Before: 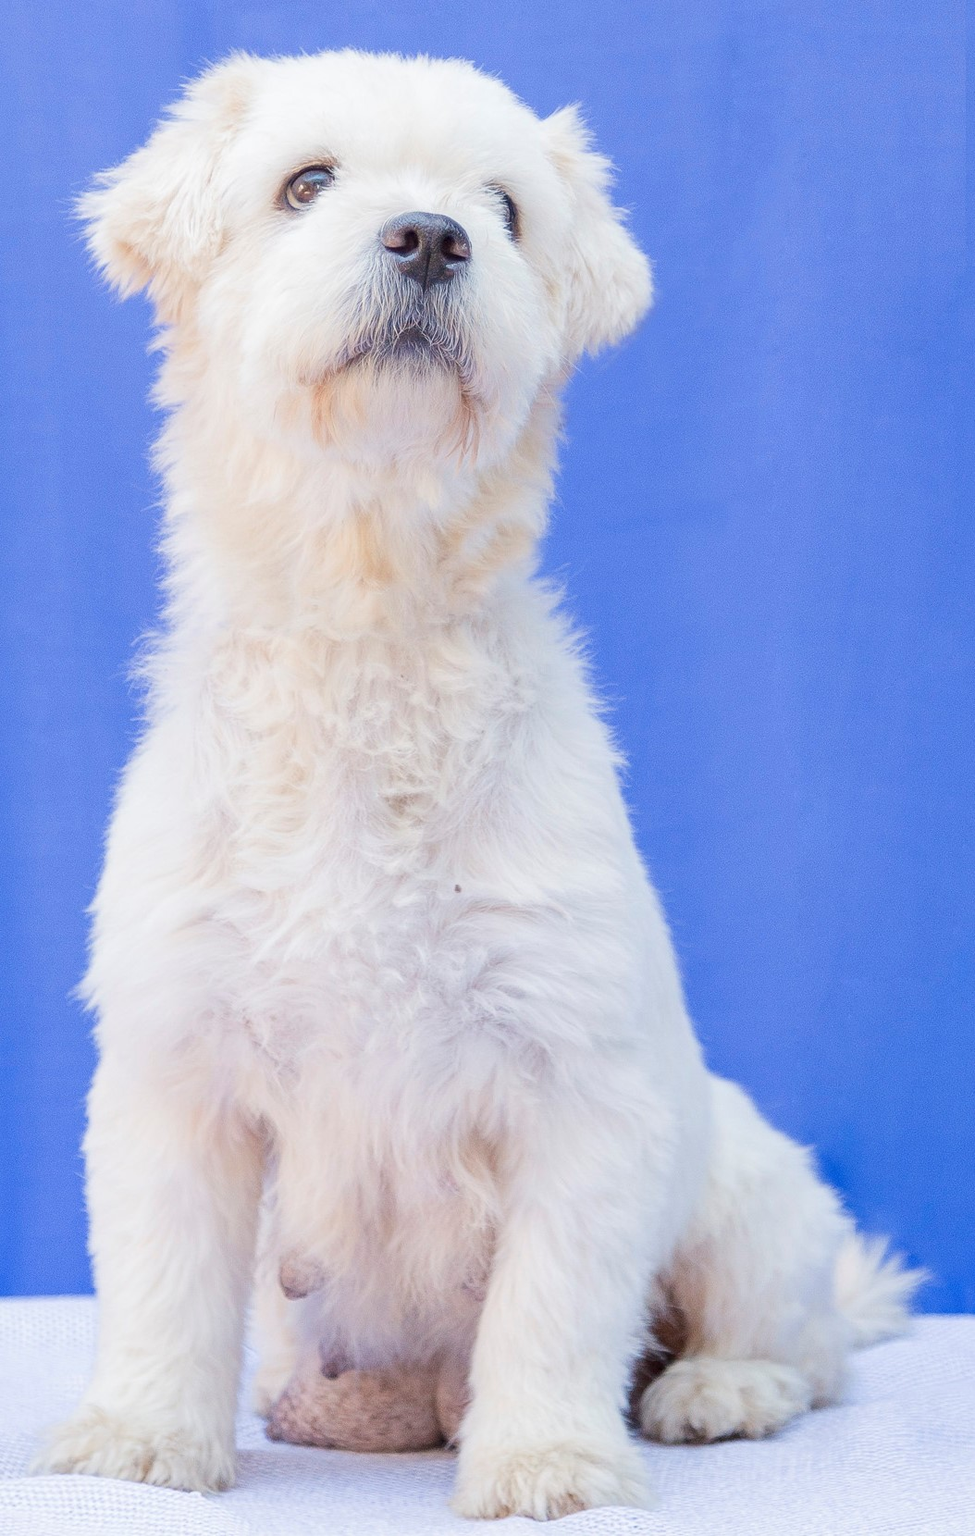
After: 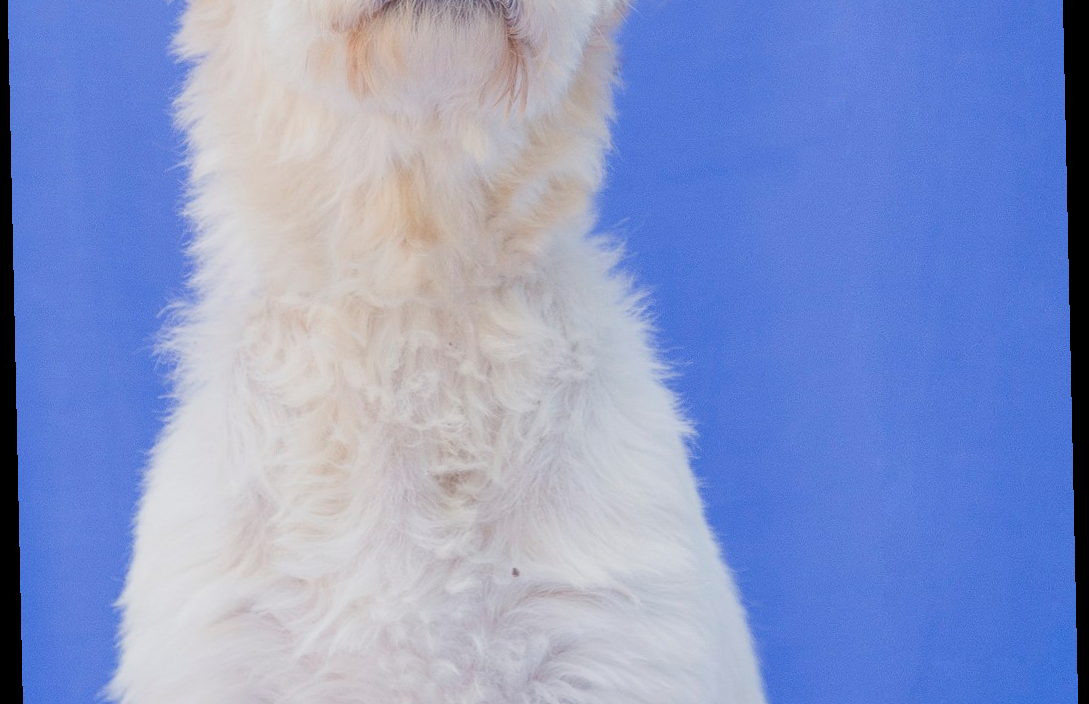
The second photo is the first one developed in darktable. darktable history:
rotate and perspective: rotation -1.24°, automatic cropping off
crop and rotate: top 23.84%, bottom 34.294%
shadows and highlights: shadows 25, highlights -25
exposure: black level correction 0.001, exposure -0.2 EV, compensate highlight preservation false
